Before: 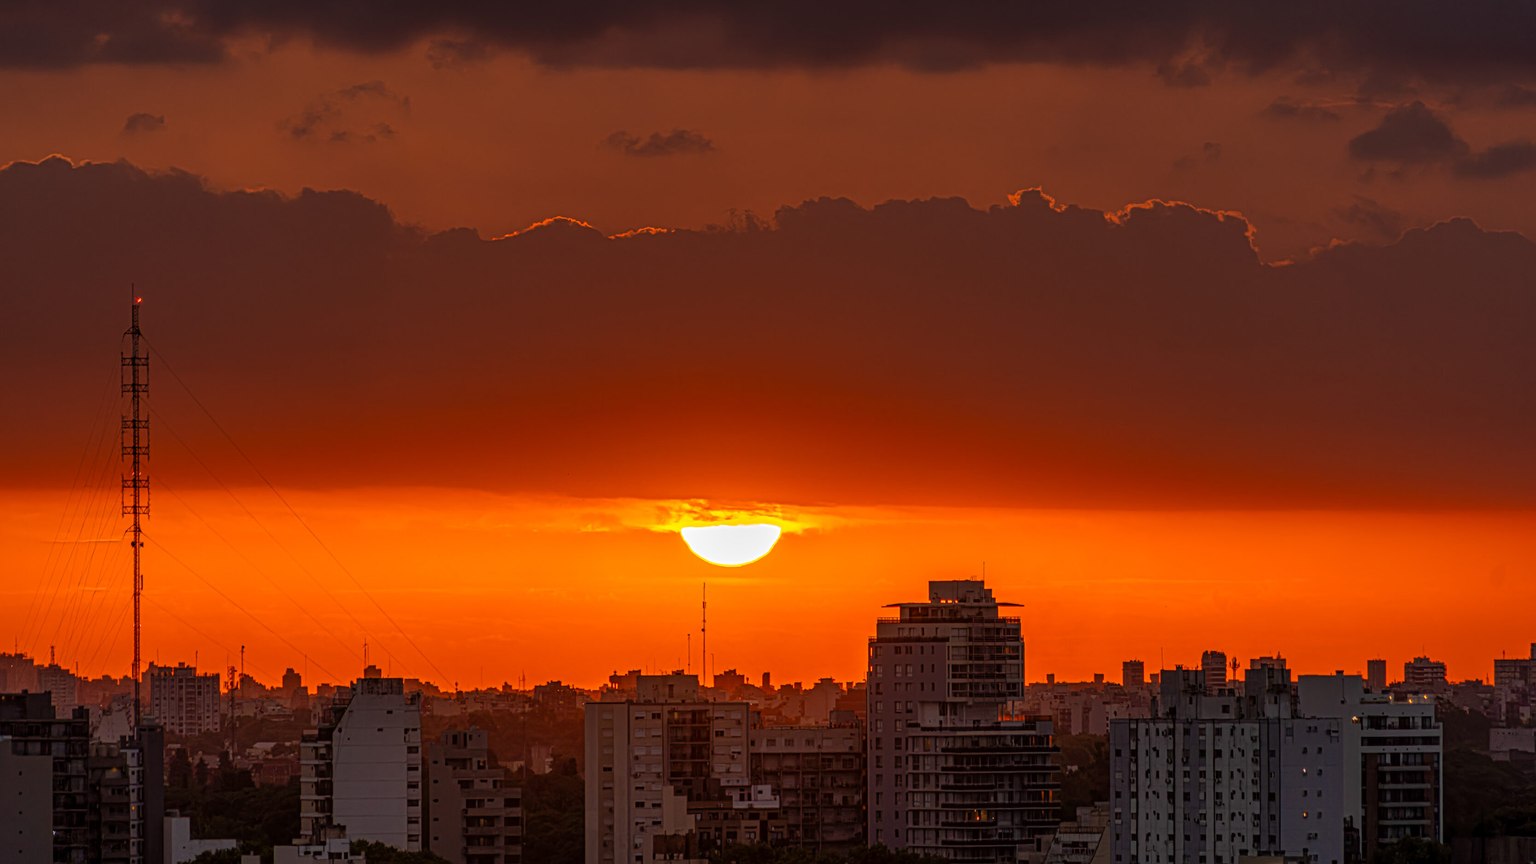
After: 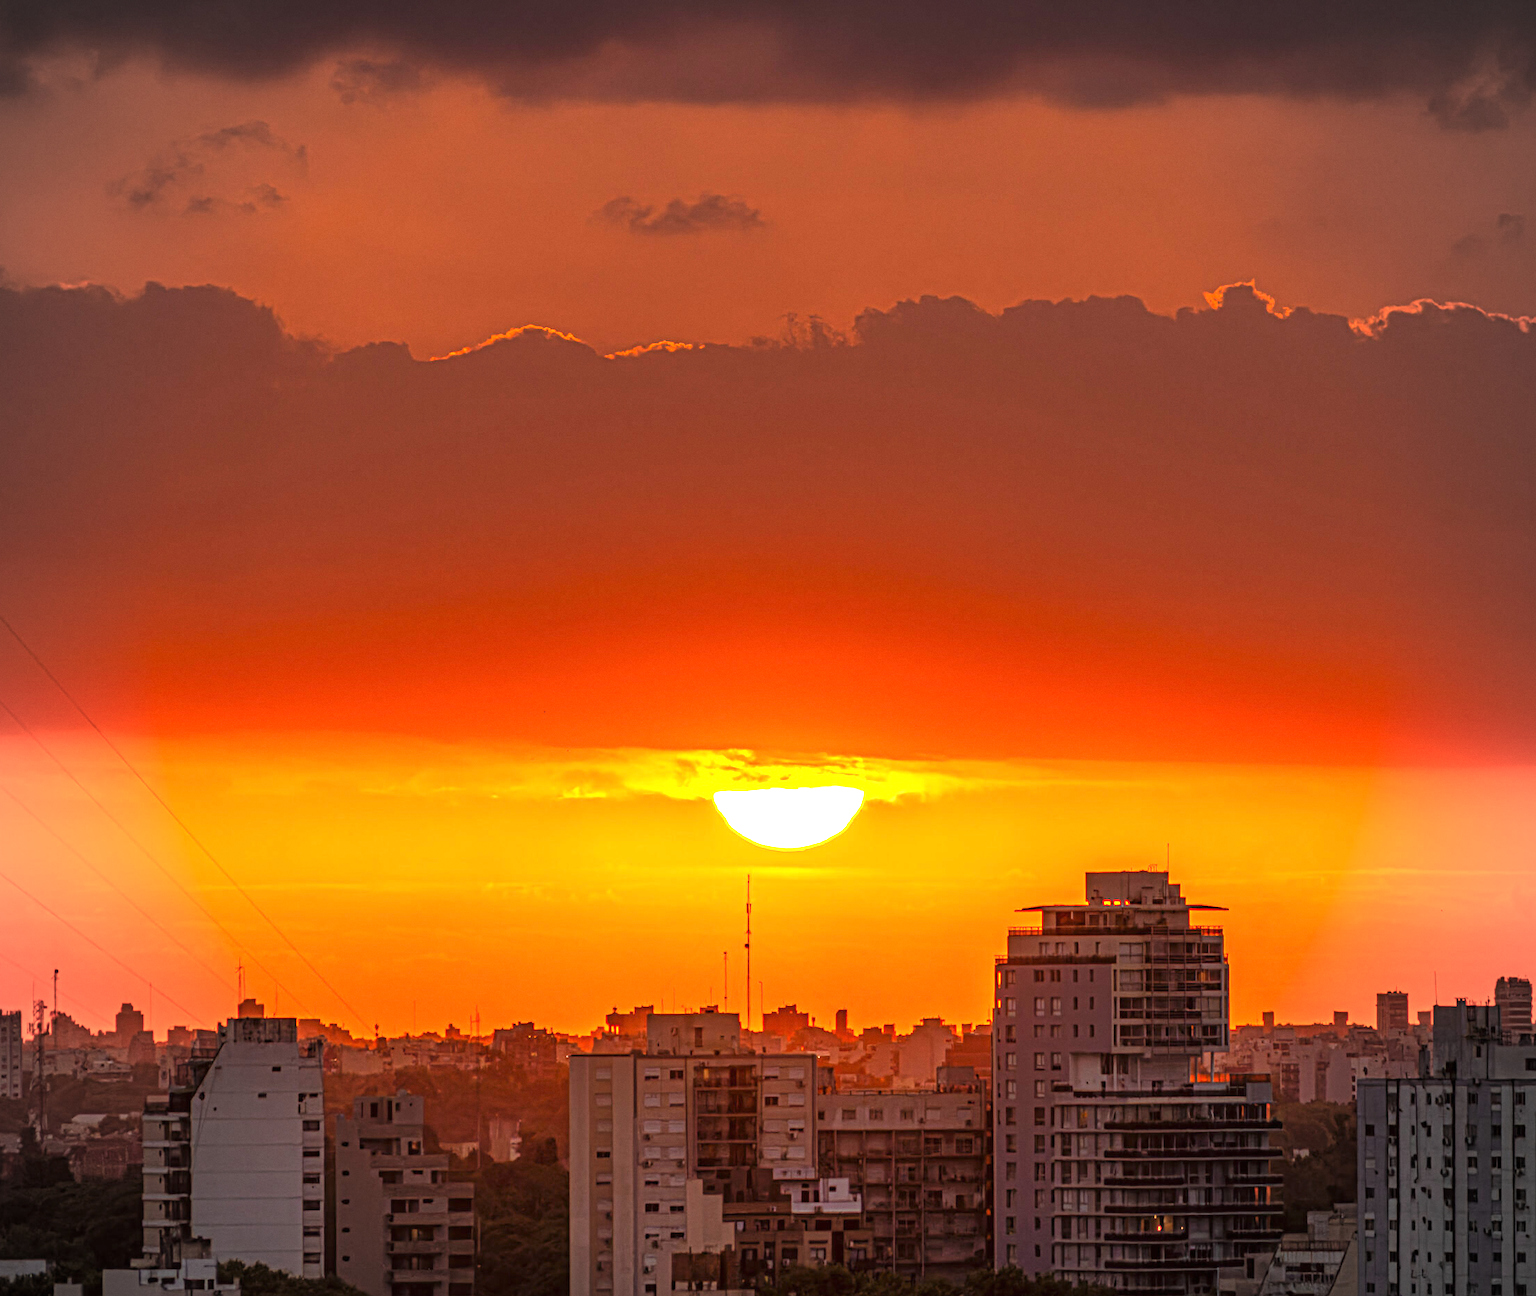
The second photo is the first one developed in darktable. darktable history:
grain: coarseness 0.09 ISO, strength 10%
crop and rotate: left 13.409%, right 19.924%
exposure: black level correction 0, exposure 1.388 EV, compensate exposure bias true, compensate highlight preservation false
vignetting: on, module defaults
